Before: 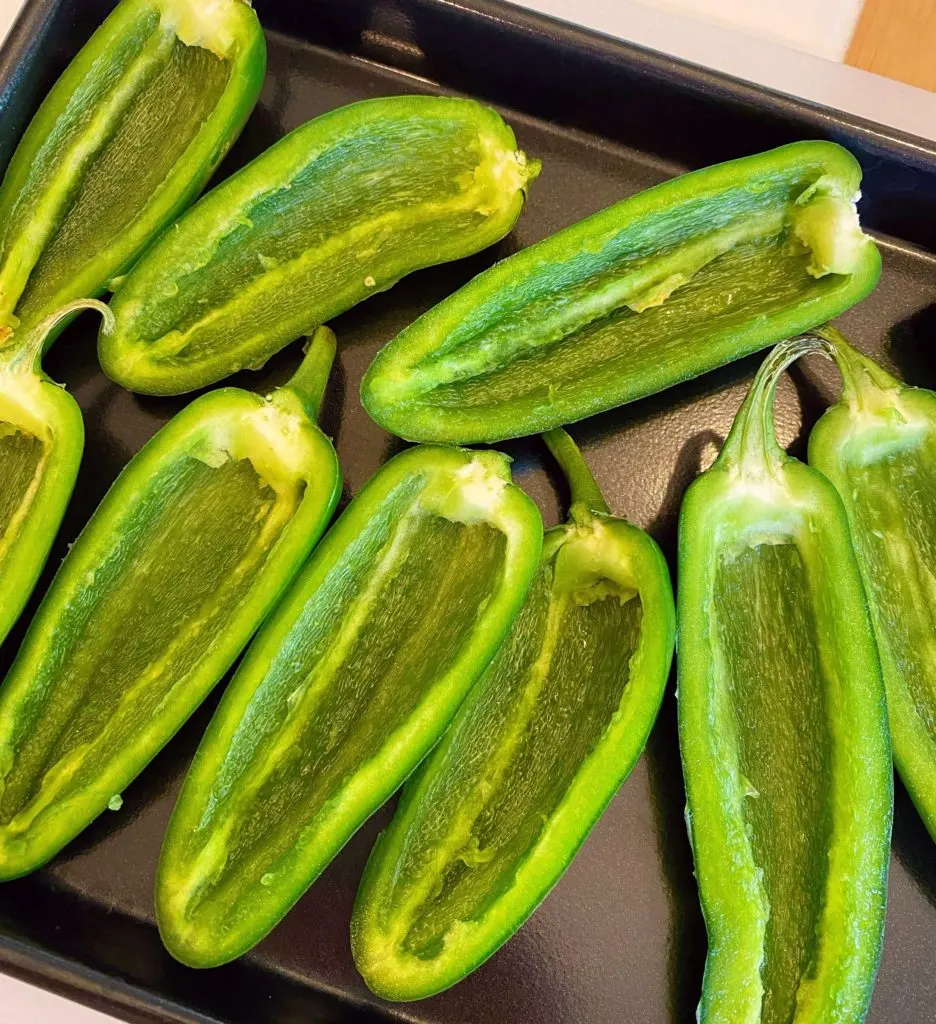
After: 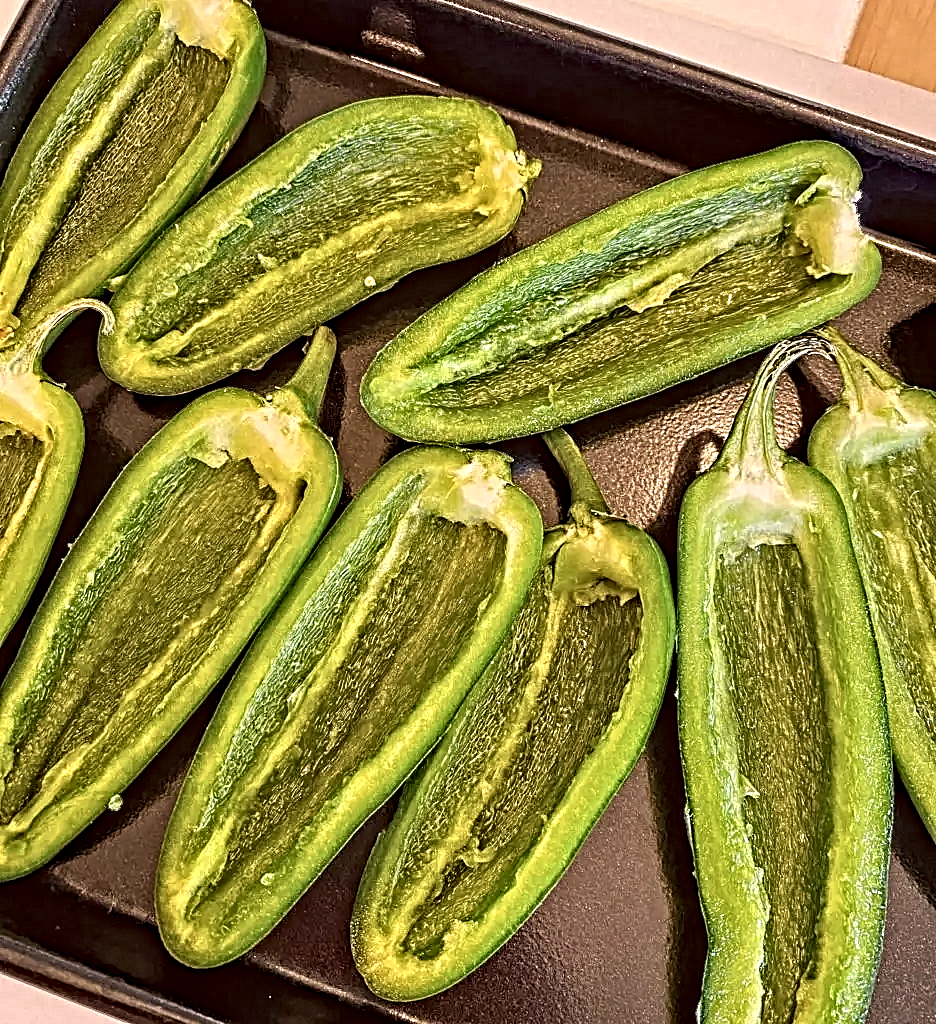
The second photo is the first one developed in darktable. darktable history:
color correction: highlights a* 10.25, highlights b* 9.76, shadows a* 8.44, shadows b* 7.72, saturation 0.77
contrast equalizer: y [[0.406, 0.494, 0.589, 0.753, 0.877, 0.999], [0.5 ×6], [0.5 ×6], [0 ×6], [0 ×6]]
